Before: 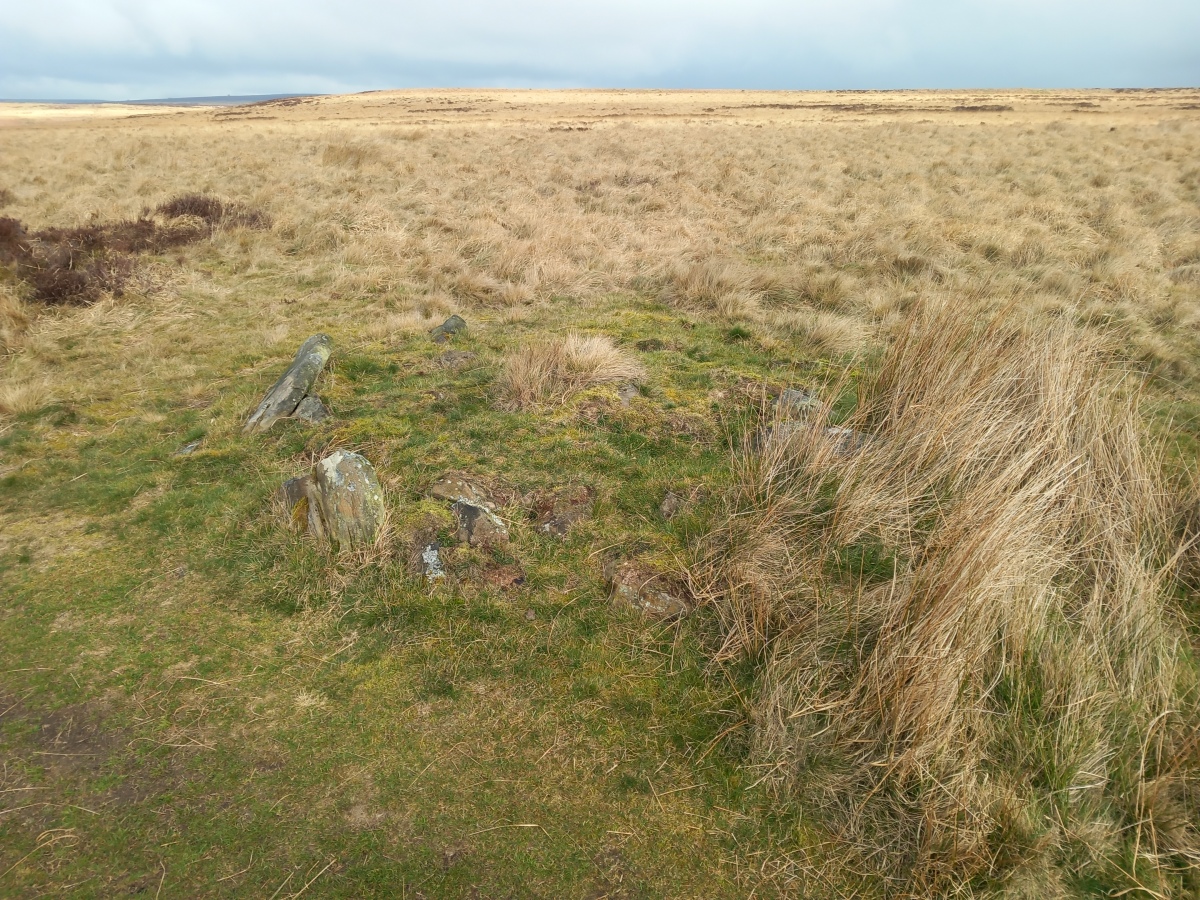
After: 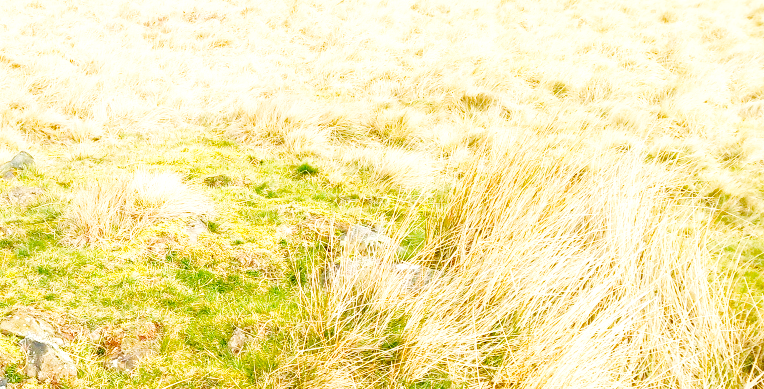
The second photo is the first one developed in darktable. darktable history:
crop: left 36.005%, top 18.293%, right 0.31%, bottom 38.444%
color balance rgb: shadows lift › chroma 1%, shadows lift › hue 240.84°, highlights gain › chroma 2%, highlights gain › hue 73.2°, global offset › luminance -0.5%, perceptual saturation grading › global saturation 20%, perceptual saturation grading › highlights -25%, perceptual saturation grading › shadows 50%, global vibrance 15%
exposure: black level correction 0, exposure 0.9 EV, compensate highlight preservation false
base curve: curves: ch0 [(0, 0.003) (0.001, 0.002) (0.006, 0.004) (0.02, 0.022) (0.048, 0.086) (0.094, 0.234) (0.162, 0.431) (0.258, 0.629) (0.385, 0.8) (0.548, 0.918) (0.751, 0.988) (1, 1)], preserve colors none
